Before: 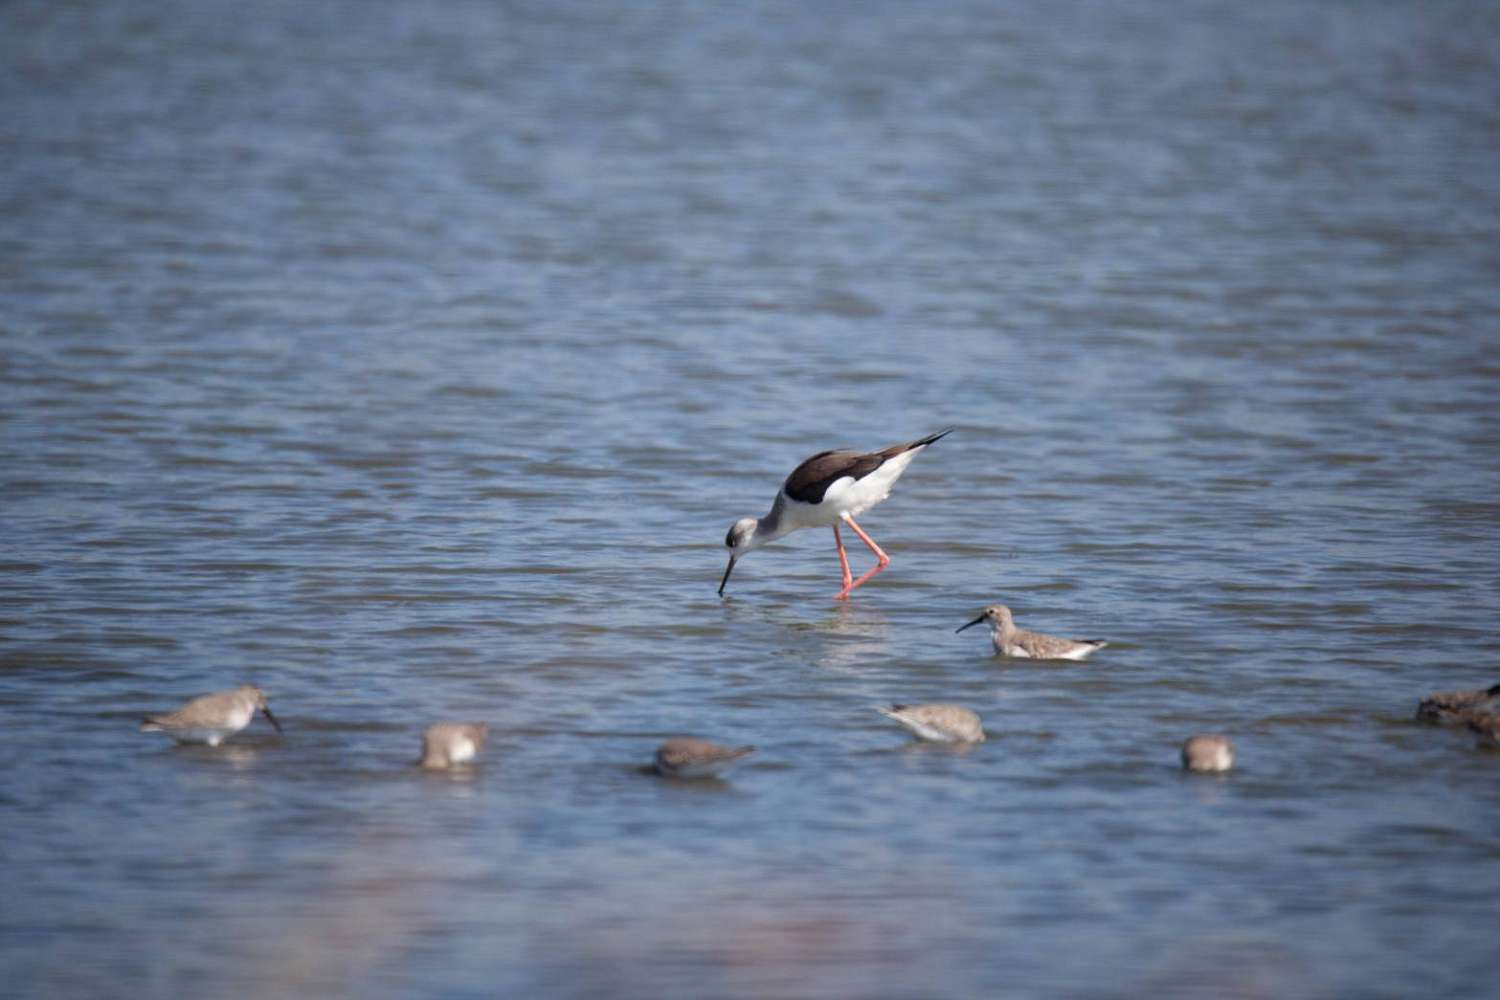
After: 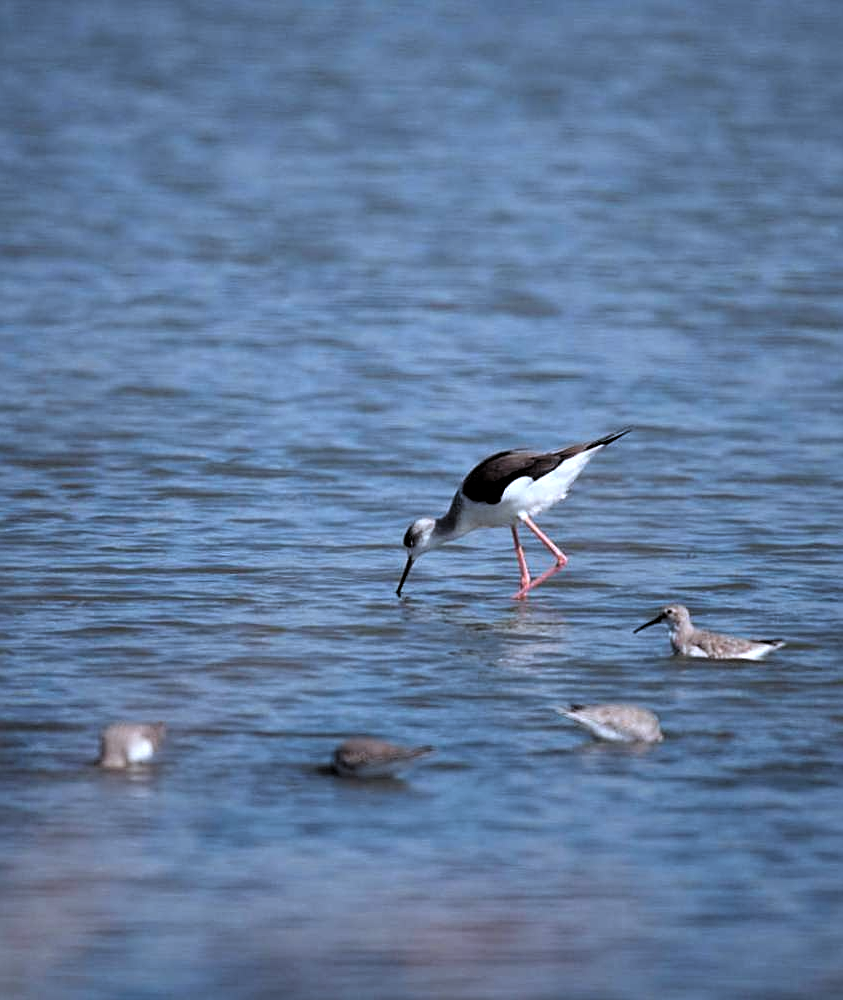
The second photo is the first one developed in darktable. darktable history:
color correction: highlights a* -2.24, highlights b* -18.1
crop: left 21.496%, right 22.254%
contrast equalizer: y [[0.5 ×6], [0.5 ×6], [0.5, 0.5, 0.501, 0.545, 0.707, 0.863], [0 ×6], [0 ×6]]
sharpen: on, module defaults
tone curve: curves: ch0 [(0, 0) (0.153, 0.06) (1, 1)], color space Lab, linked channels, preserve colors none
rgb levels: levels [[0.013, 0.434, 0.89], [0, 0.5, 1], [0, 0.5, 1]]
